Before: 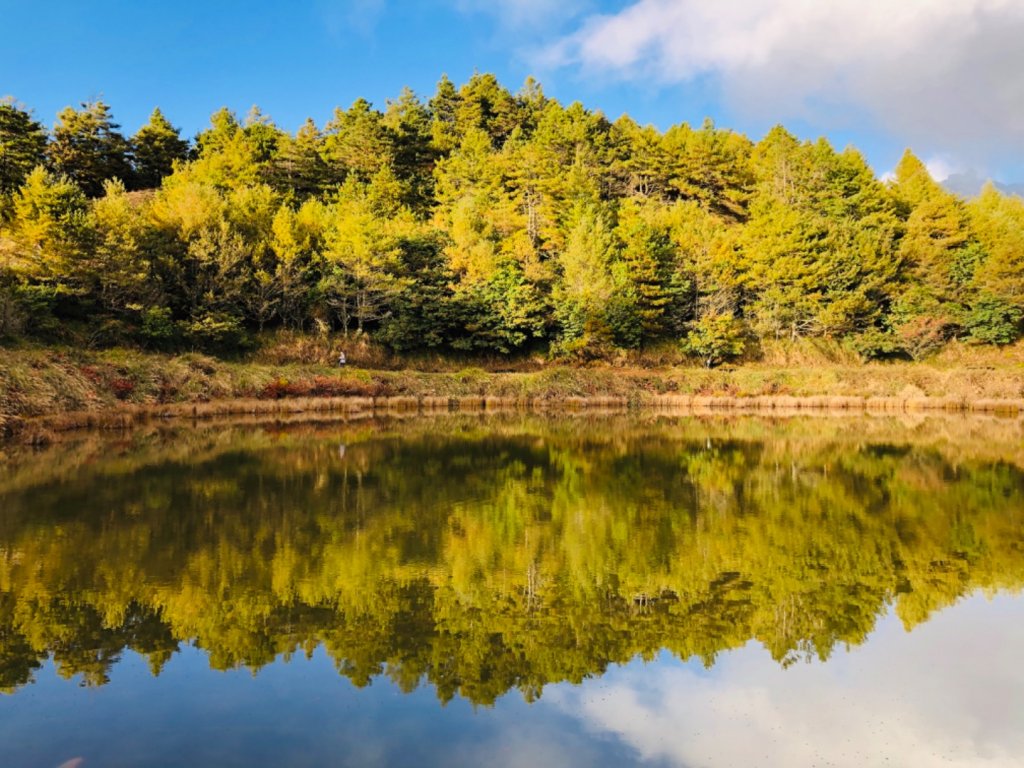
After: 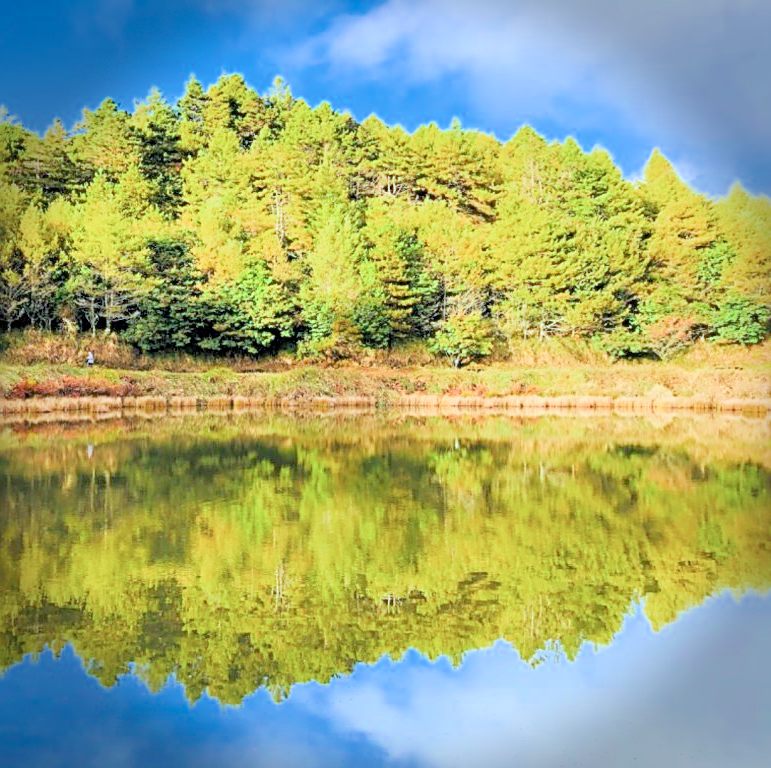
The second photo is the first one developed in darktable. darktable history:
sharpen: on, module defaults
filmic rgb: middle gray luminance 3.39%, black relative exposure -6.01 EV, white relative exposure 6.36 EV, dynamic range scaling 22.11%, target black luminance 0%, hardness 2.34, latitude 46.6%, contrast 0.783, highlights saturation mix 98.75%, shadows ↔ highlights balance 0.035%, add noise in highlights 0.001, color science v3 (2019), use custom middle-gray values true, contrast in highlights soft
crop and rotate: left 24.705%
vignetting: fall-off start 88.05%, fall-off radius 25.65%, saturation -0.022, dithering 8-bit output, unbound false
exposure: black level correction 0.001, compensate highlight preservation false
tone curve: curves: ch0 [(0, 0) (0.915, 0.89) (1, 1)], preserve colors none
color calibration: gray › normalize channels true, x 0.395, y 0.386, temperature 3681.4 K, gamut compression 0.002
